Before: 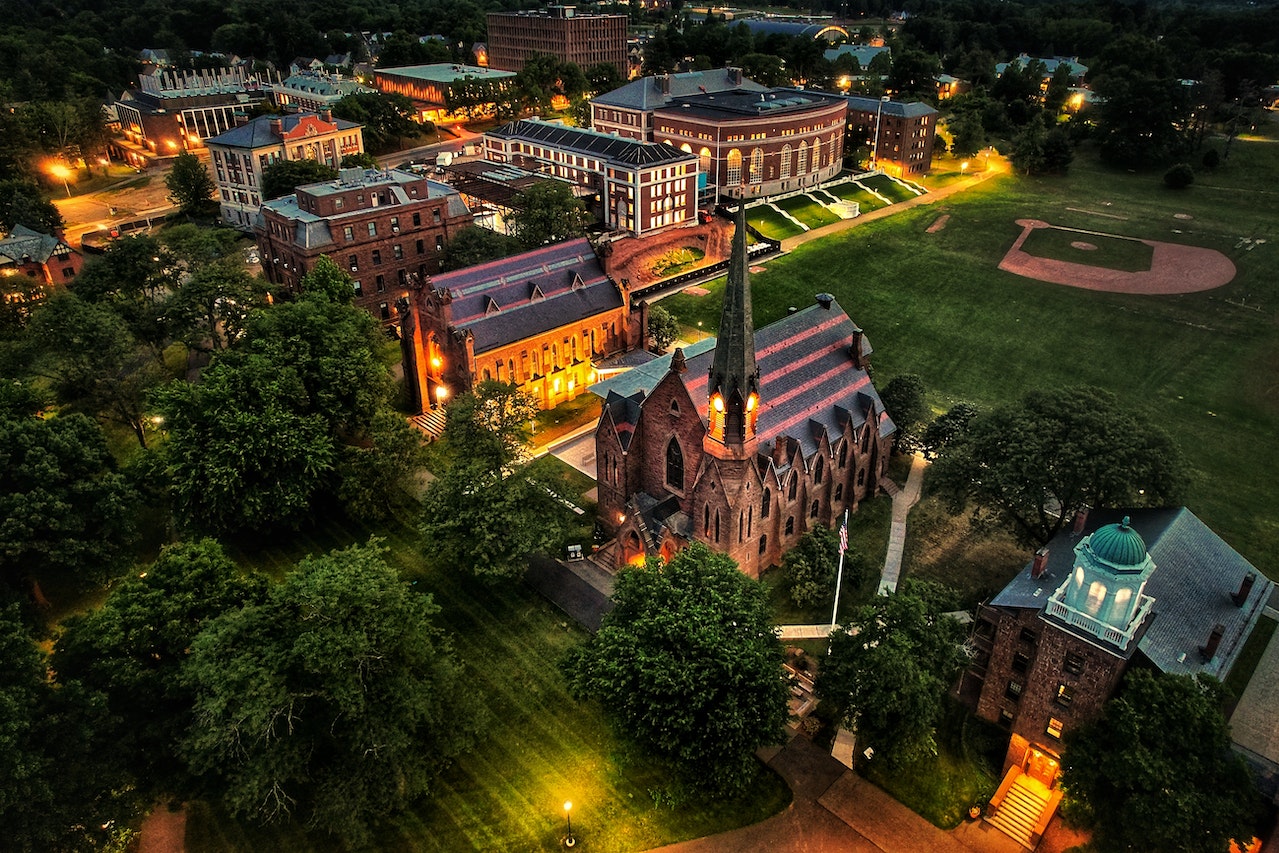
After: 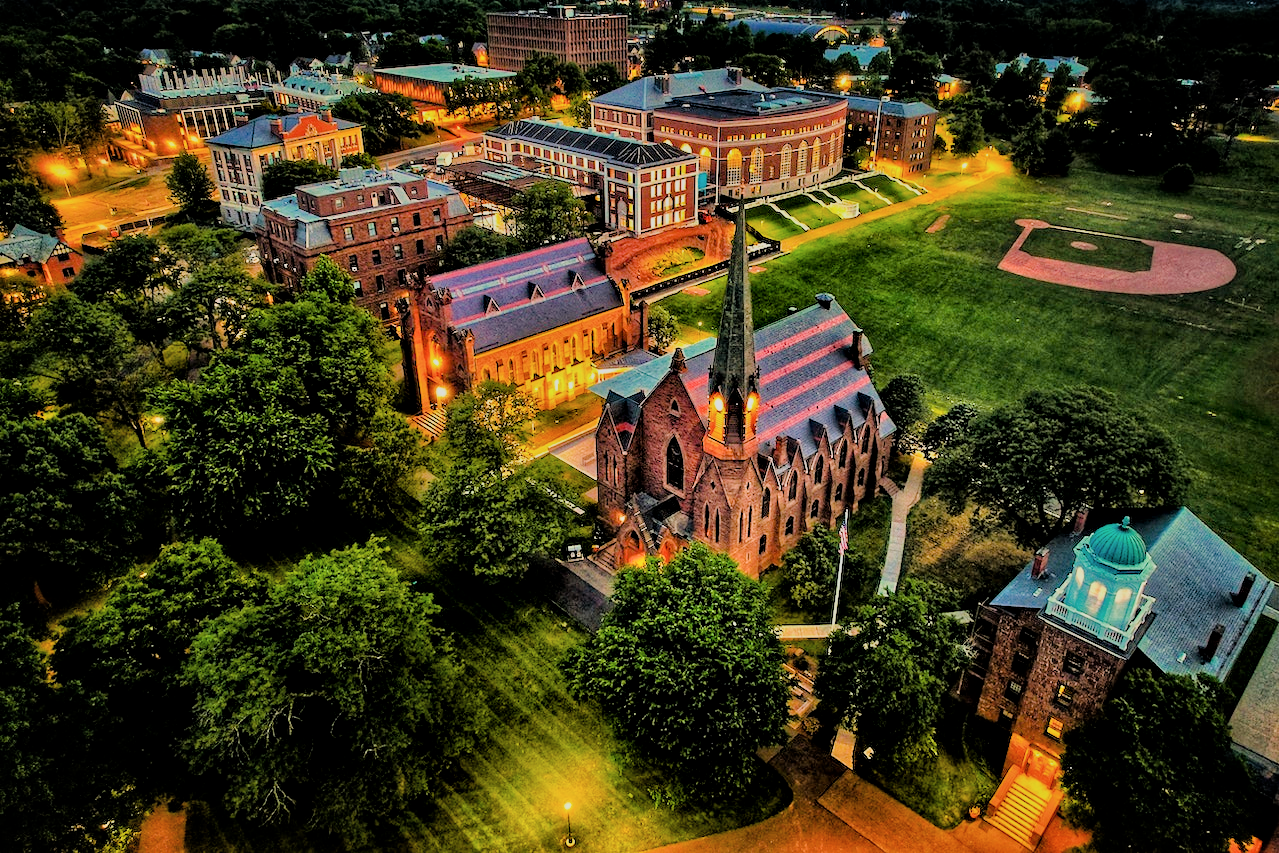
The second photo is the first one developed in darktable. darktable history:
local contrast: mode bilateral grid, contrast 20, coarseness 50, detail 120%, midtone range 0.2
contrast brightness saturation: saturation -0.05
filmic rgb: black relative exposure -7.32 EV, white relative exposure 5.09 EV, hardness 3.2
tone equalizer: -7 EV 0.15 EV, -6 EV 0.6 EV, -5 EV 1.15 EV, -4 EV 1.33 EV, -3 EV 1.15 EV, -2 EV 0.6 EV, -1 EV 0.15 EV, mask exposure compensation -0.5 EV
velvia: strength 15% | blend: blend mode lighten, opacity 100%; mask: uniform (no mask)
color balance rgb: perceptual saturation grading › global saturation 40%, global vibrance 15%
haze removal: compatibility mode true, adaptive false
